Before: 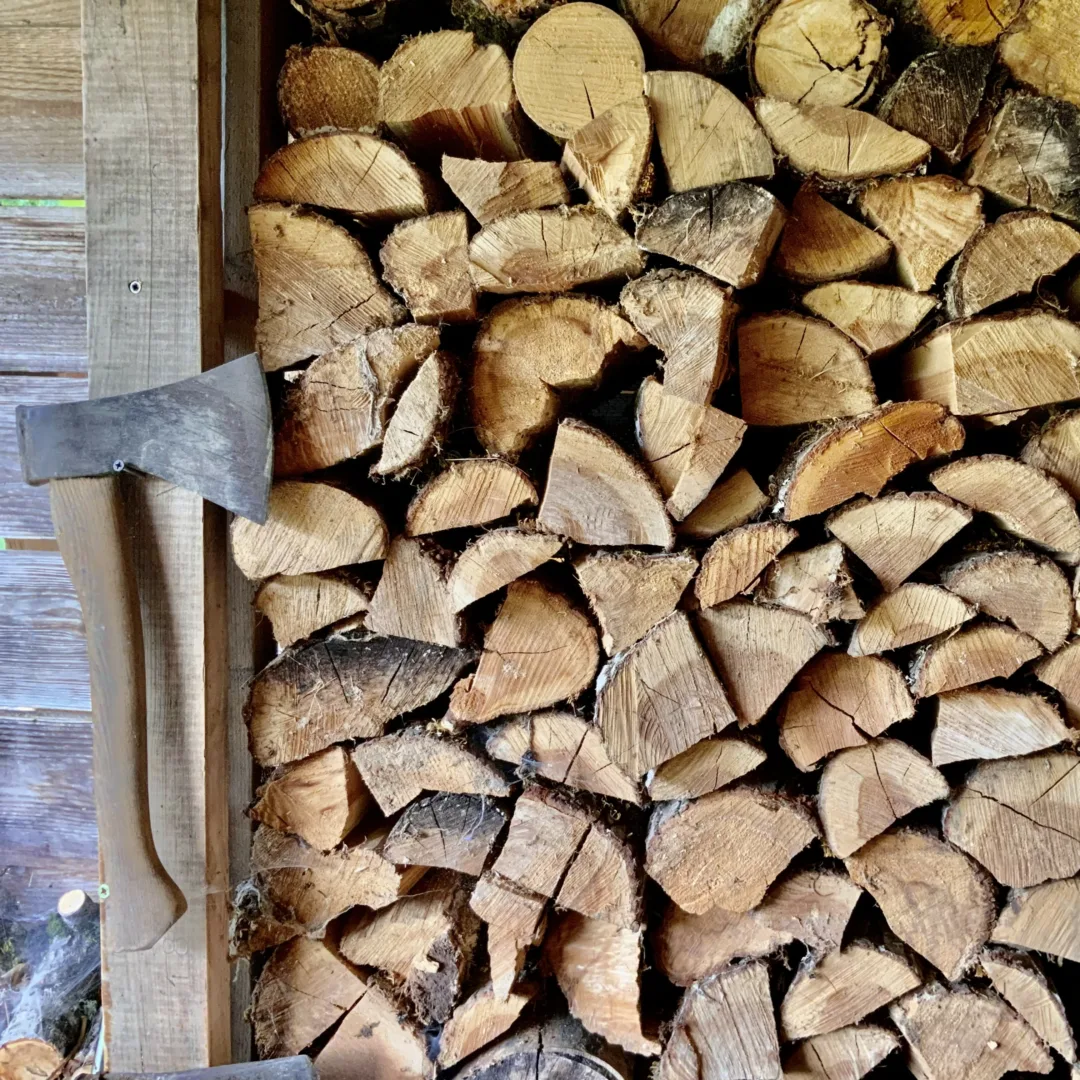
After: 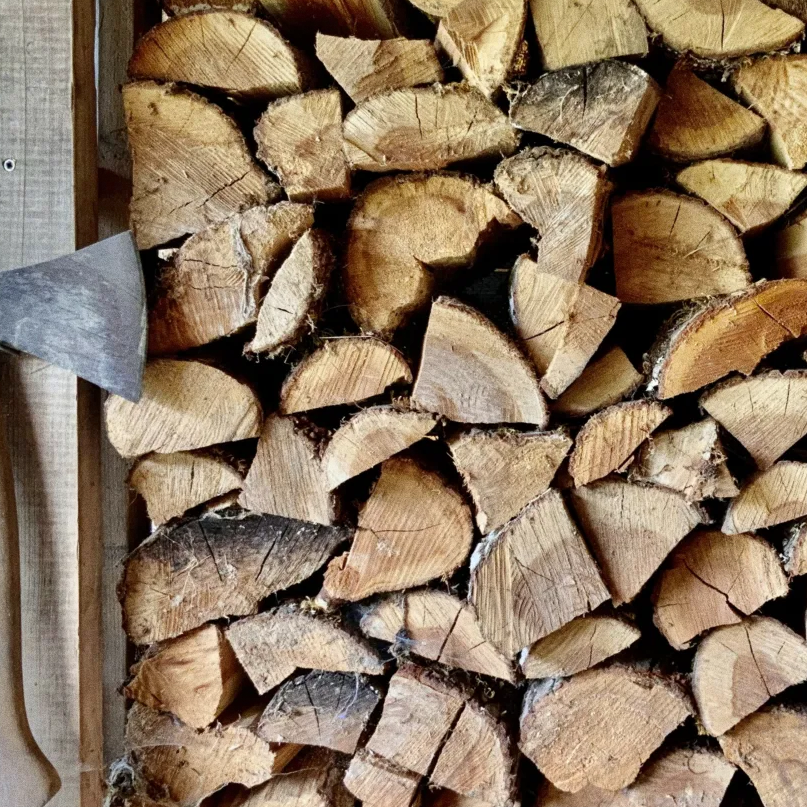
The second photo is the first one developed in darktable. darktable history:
grain: strength 26%
crop and rotate: left 11.831%, top 11.346%, right 13.429%, bottom 13.899%
